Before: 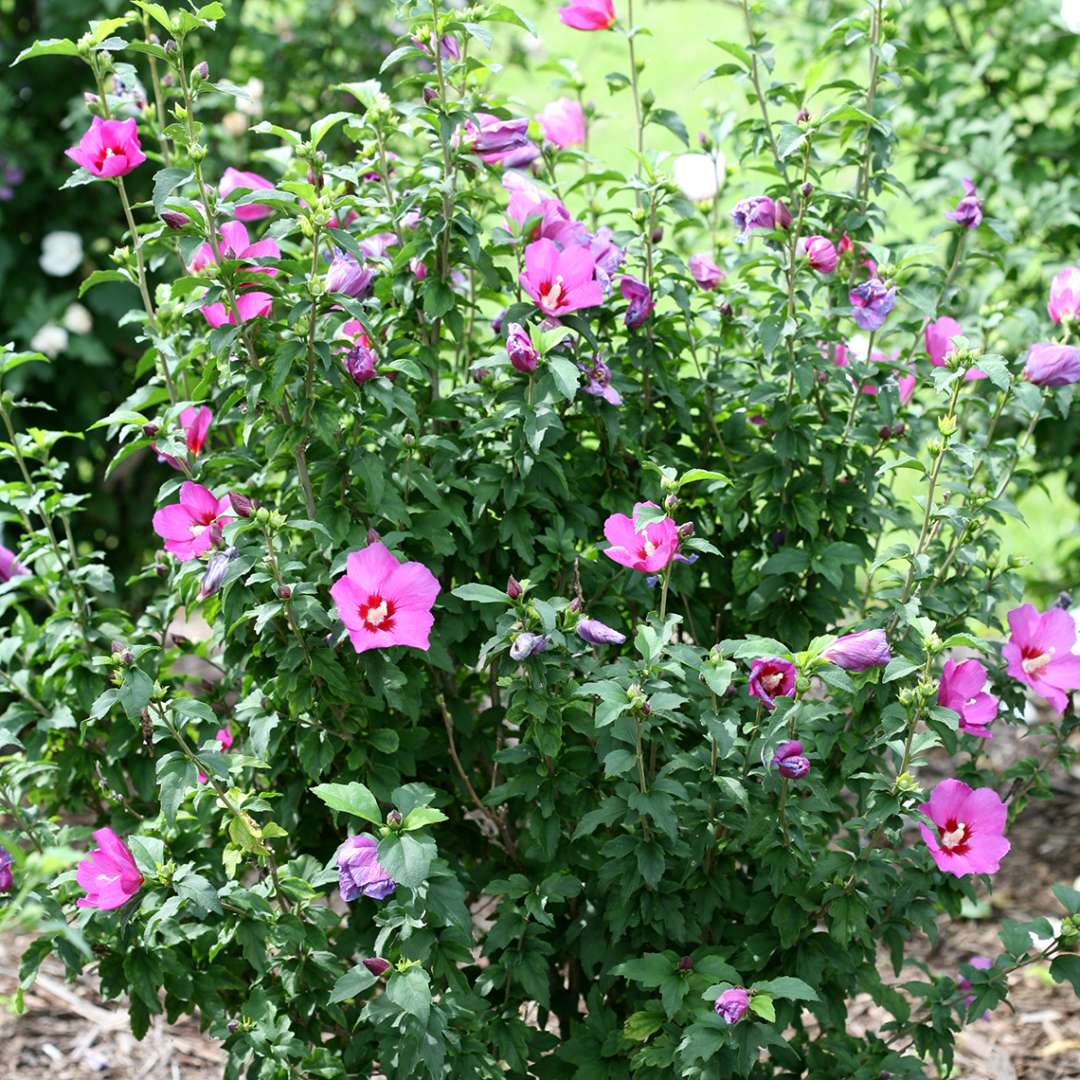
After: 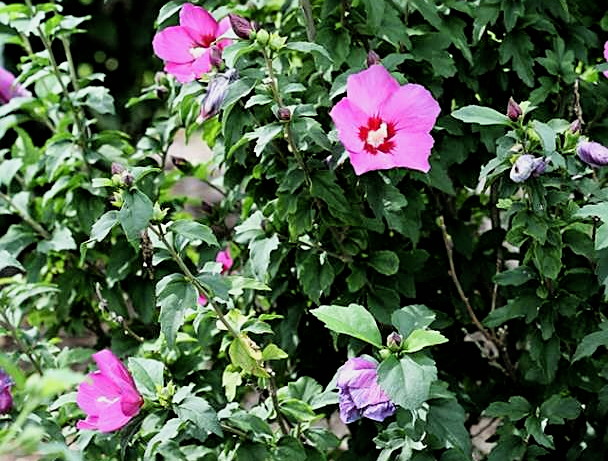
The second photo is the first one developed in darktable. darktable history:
crop: top 44.339%, right 43.654%, bottom 12.969%
filmic rgb: black relative exposure -5.1 EV, white relative exposure 3.18 EV, hardness 3.44, contrast 1.199, highlights saturation mix -29.46%
sharpen: on, module defaults
